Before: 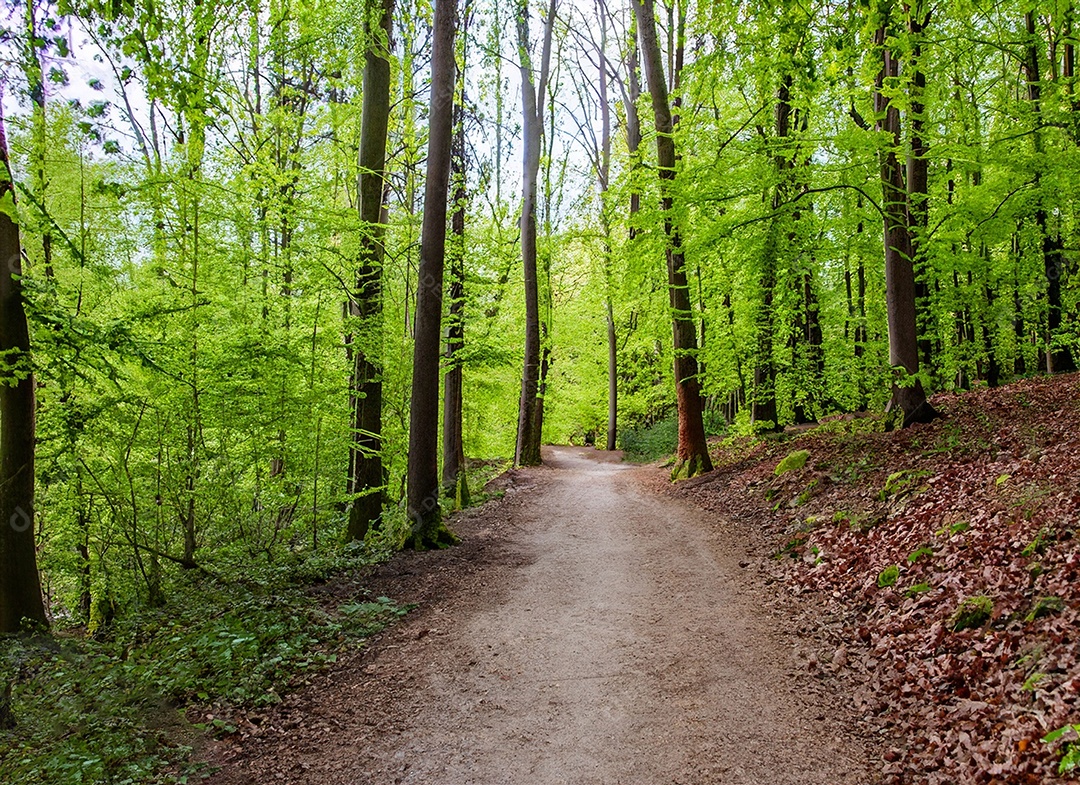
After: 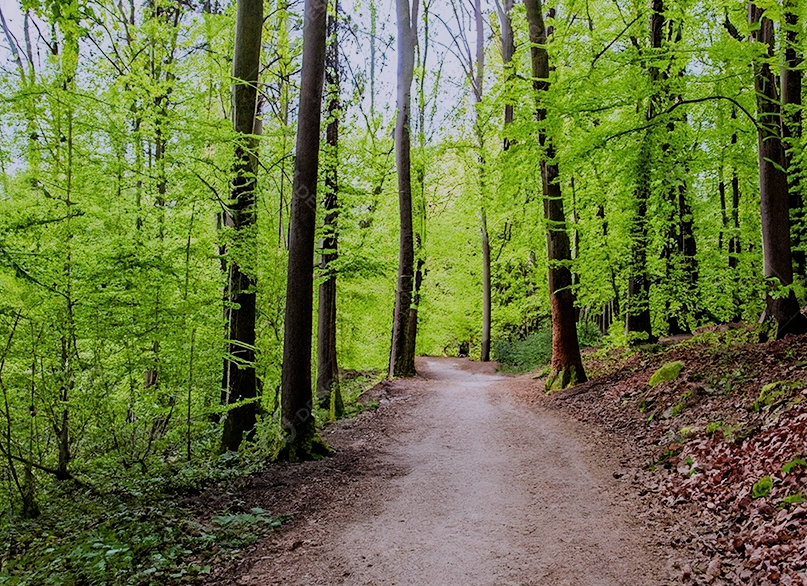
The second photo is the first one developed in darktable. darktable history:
filmic rgb: black relative exposure -7.65 EV, white relative exposure 4.56 EV, hardness 3.61
white balance: red 1.004, blue 1.096
crop and rotate: left 11.831%, top 11.346%, right 13.429%, bottom 13.899%
